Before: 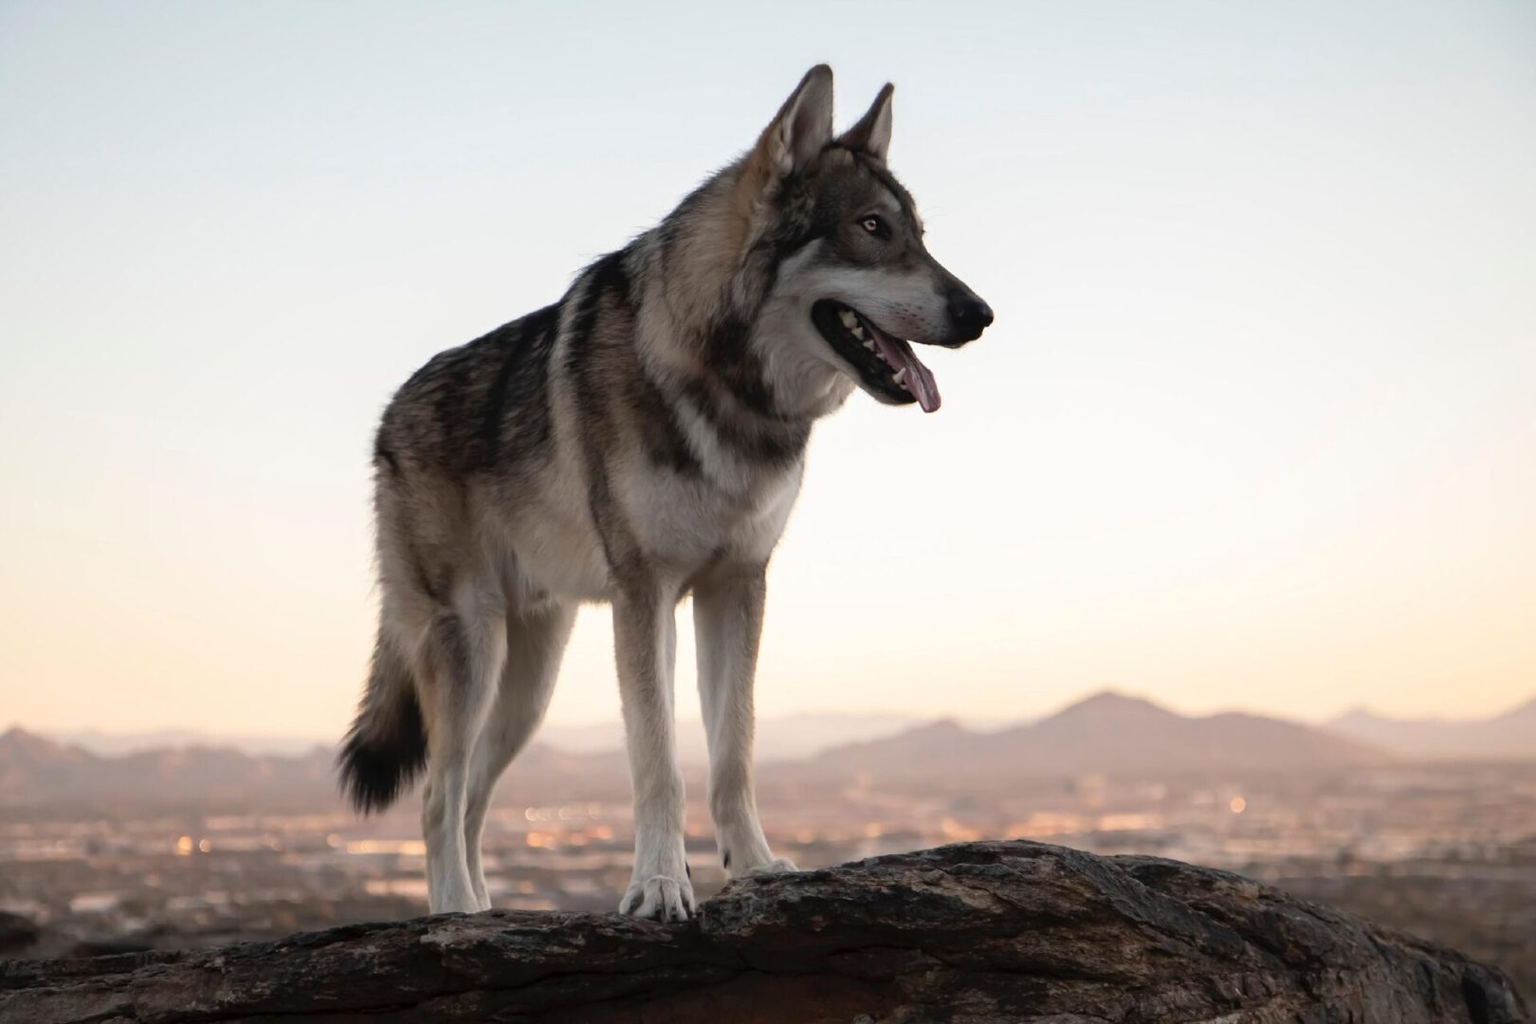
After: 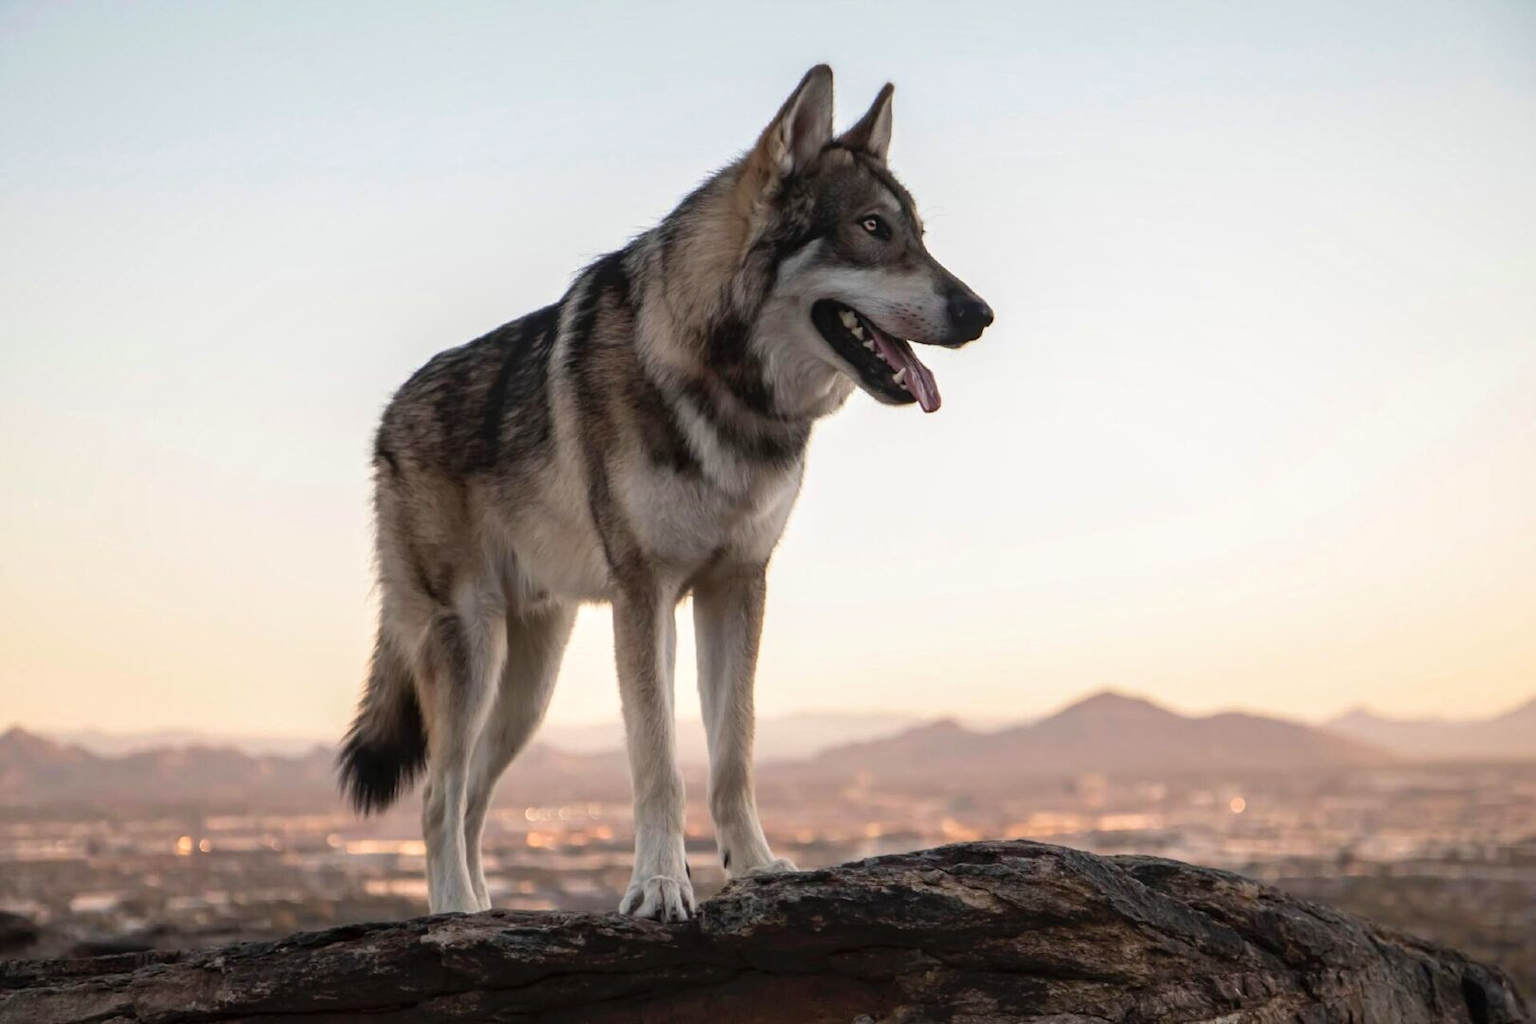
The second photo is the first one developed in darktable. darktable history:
local contrast: on, module defaults
velvia: strength 21.76%
